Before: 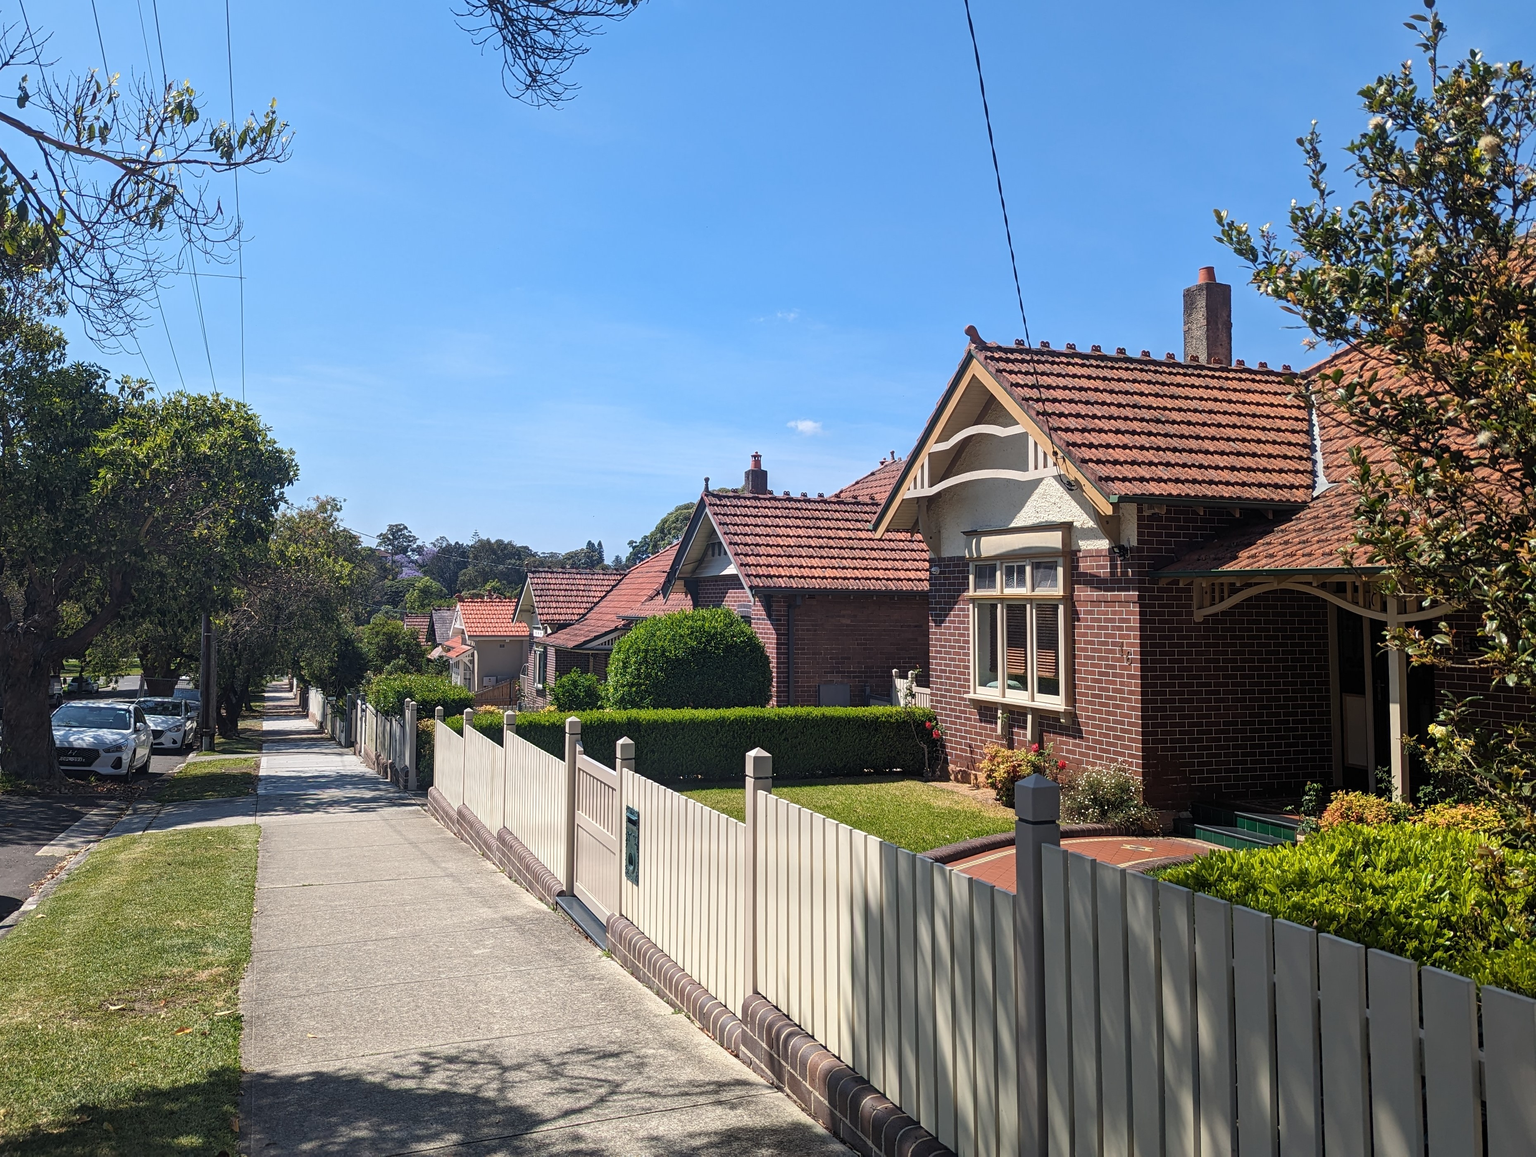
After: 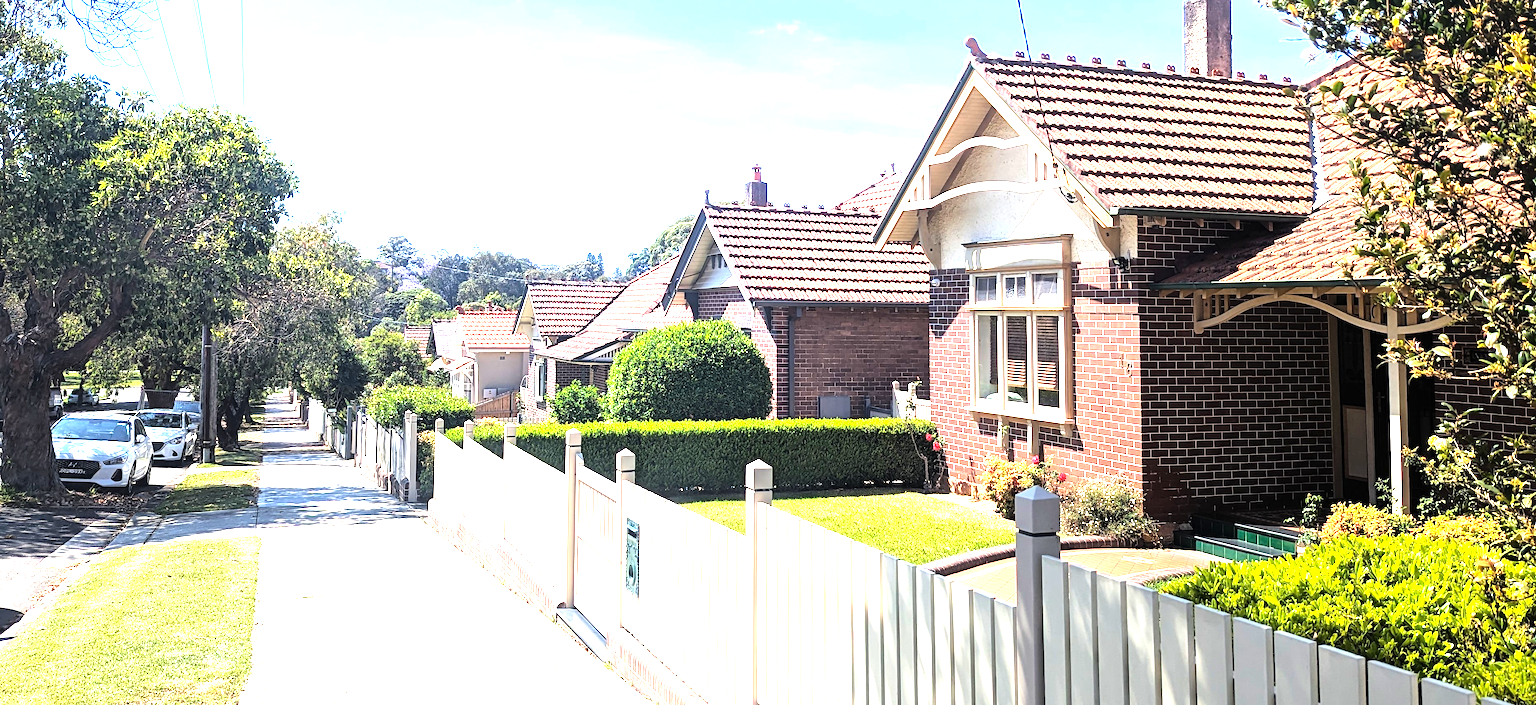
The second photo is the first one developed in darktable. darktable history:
contrast brightness saturation: contrast 0.103, brightness 0.03, saturation 0.086
crop and rotate: top 24.92%, bottom 14.035%
tone equalizer: -8 EV -1.07 EV, -7 EV -0.982 EV, -6 EV -0.856 EV, -5 EV -0.588 EV, -3 EV 0.569 EV, -2 EV 0.878 EV, -1 EV 1.01 EV, +0 EV 1.08 EV, mask exposure compensation -0.486 EV
exposure: black level correction 0, exposure 1.449 EV, compensate highlight preservation false
